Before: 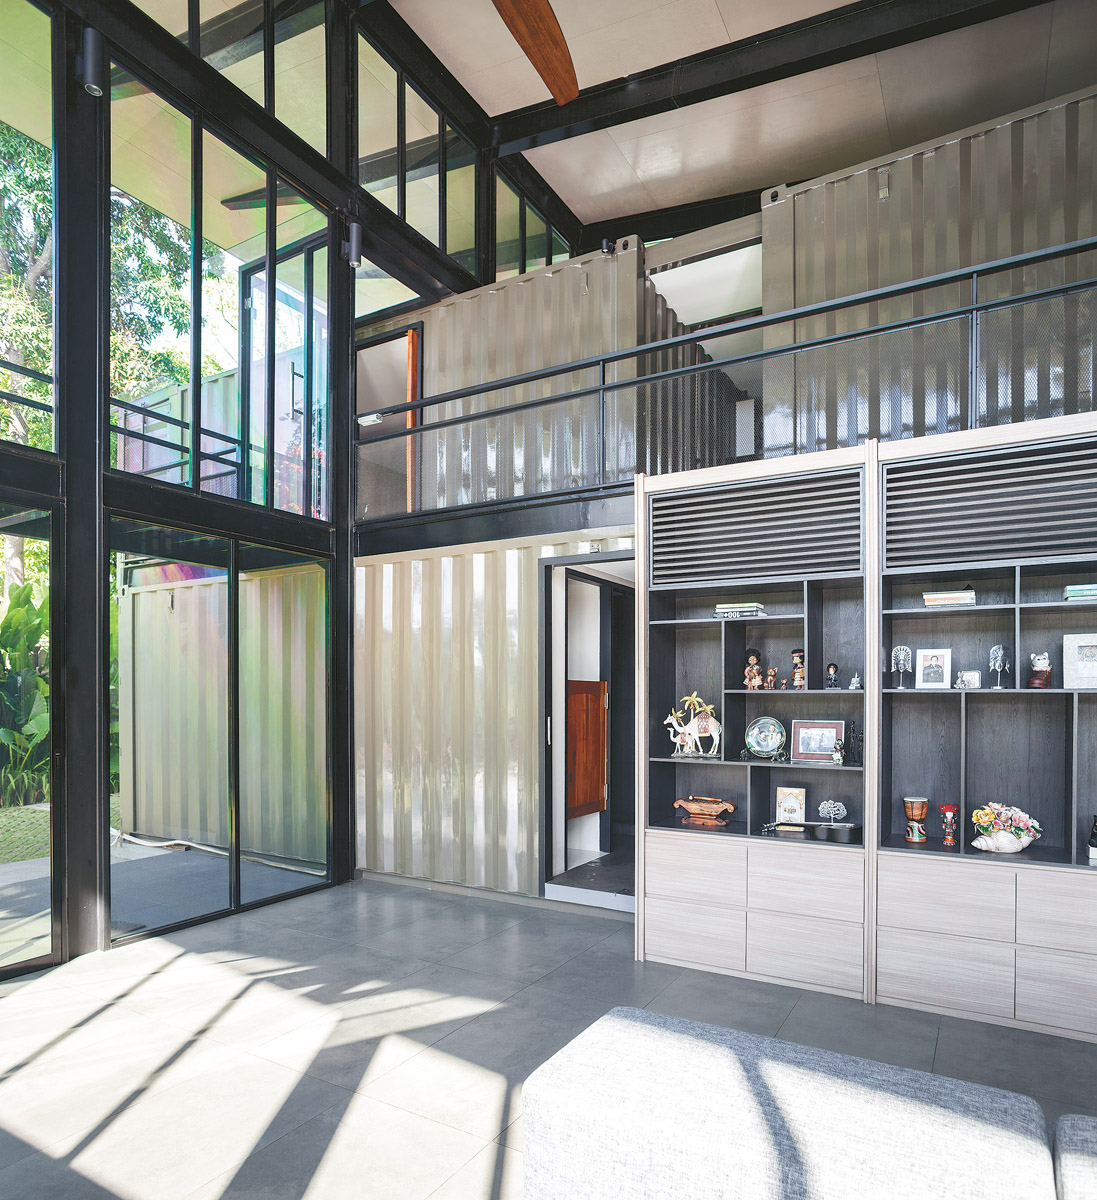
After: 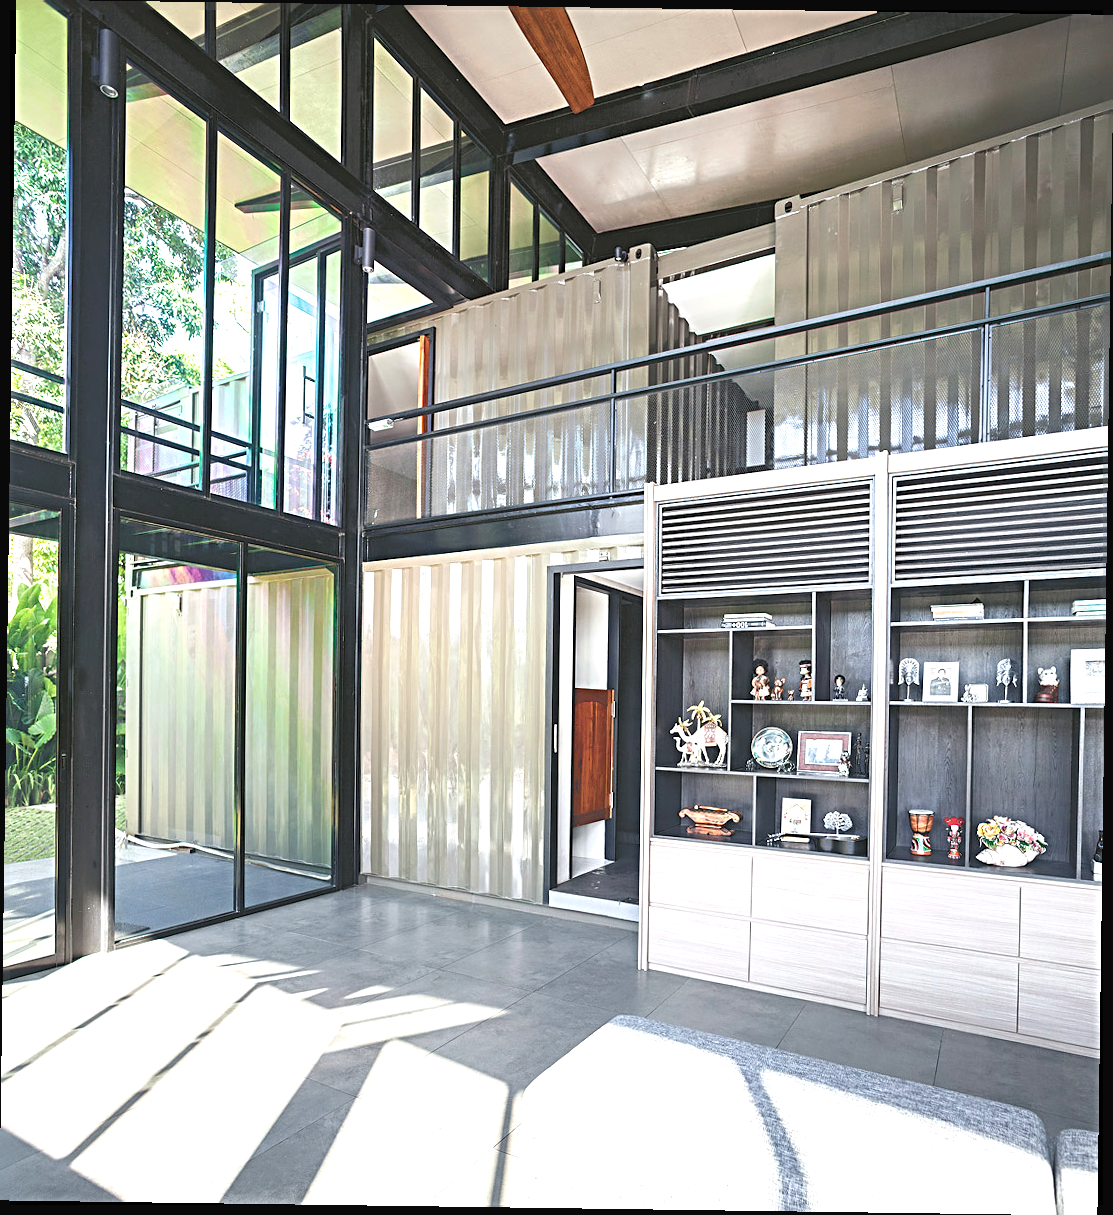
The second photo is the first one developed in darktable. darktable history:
exposure: black level correction -0.002, exposure 0.54 EV, compensate highlight preservation false
sharpen: radius 4
rotate and perspective: rotation 0.8°, automatic cropping off
